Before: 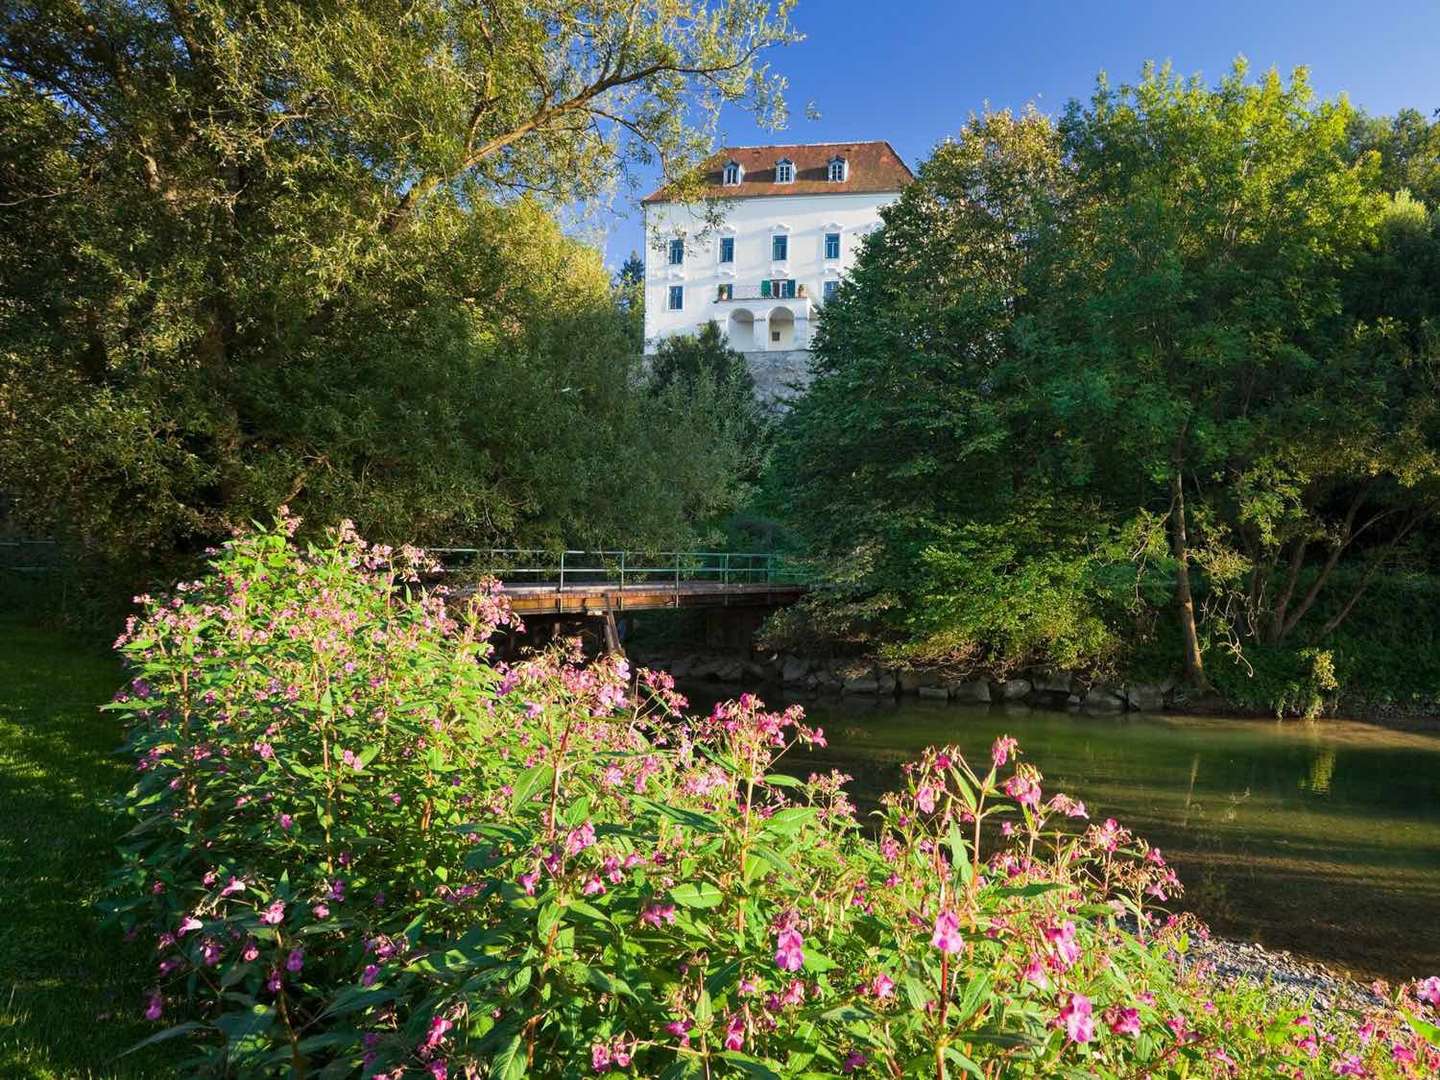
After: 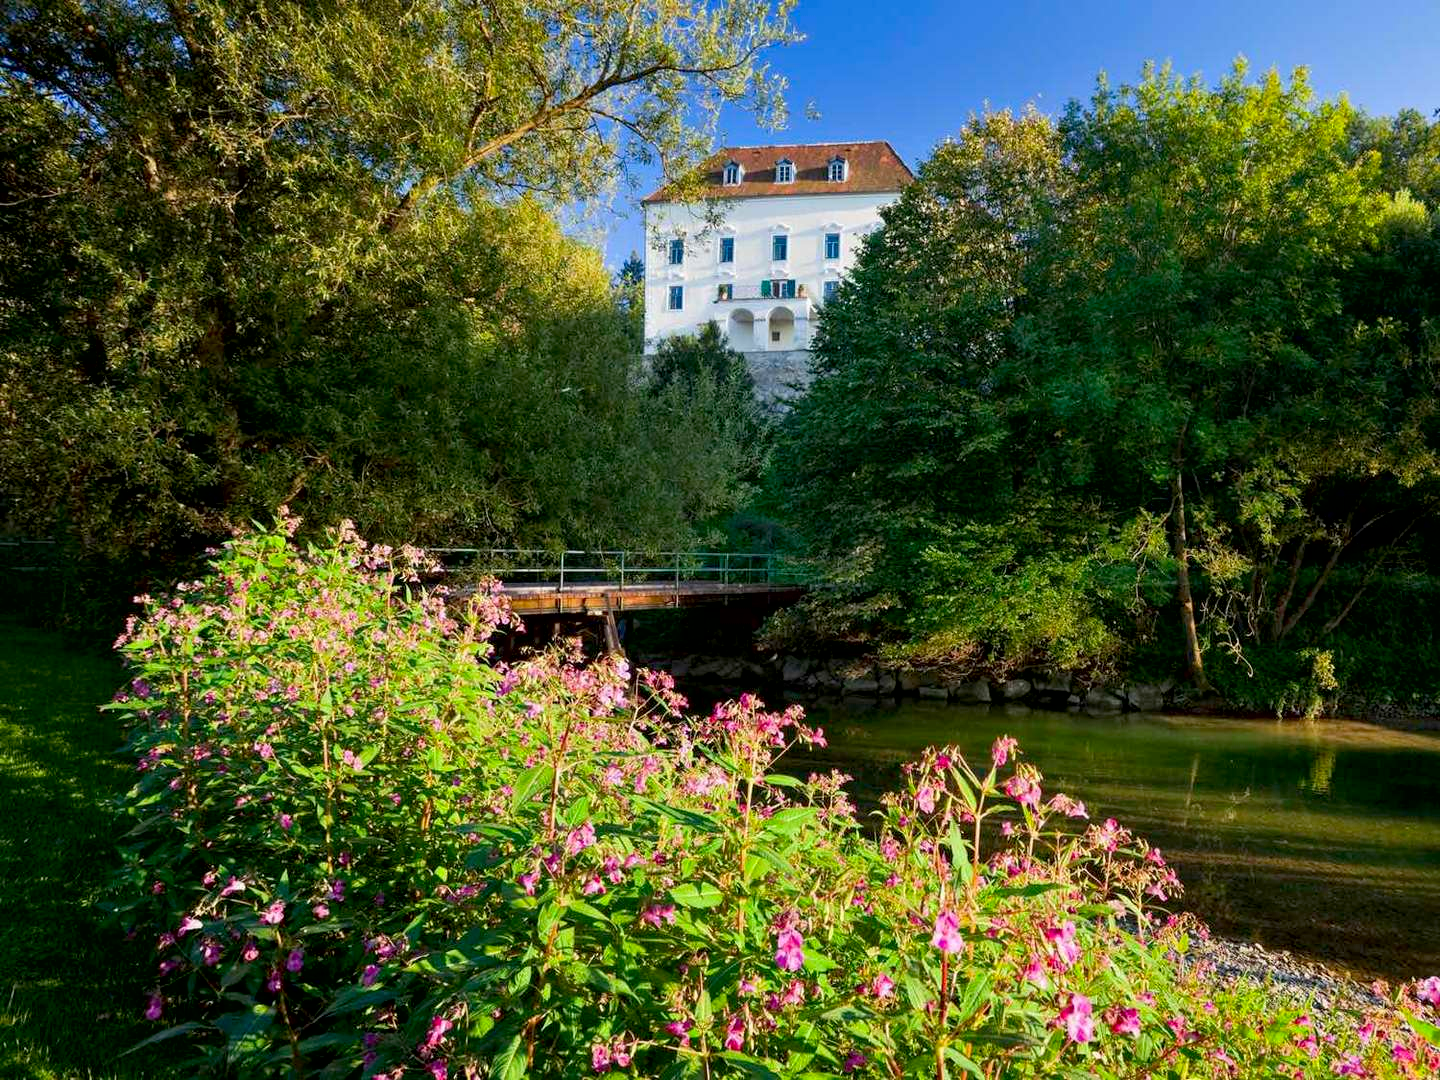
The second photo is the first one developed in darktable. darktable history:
exposure: black level correction 0.009, compensate highlight preservation false
contrast brightness saturation: contrast 0.04, saturation 0.16
